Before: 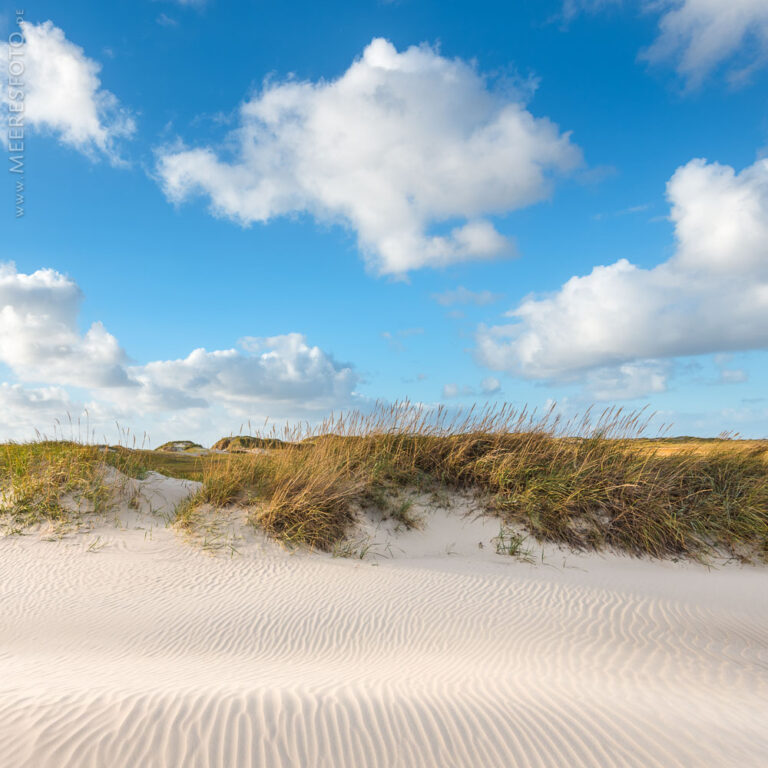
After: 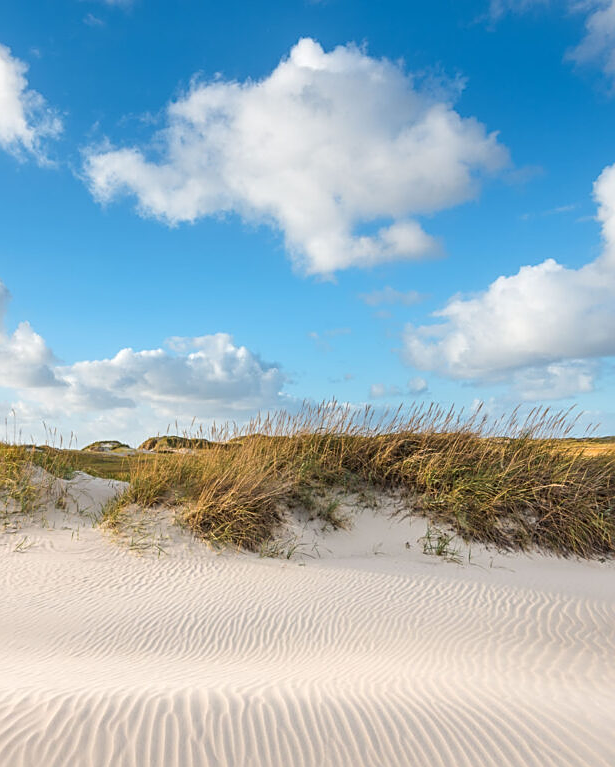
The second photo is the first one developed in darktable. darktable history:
sharpen: on, module defaults
crop and rotate: left 9.603%, right 10.265%
